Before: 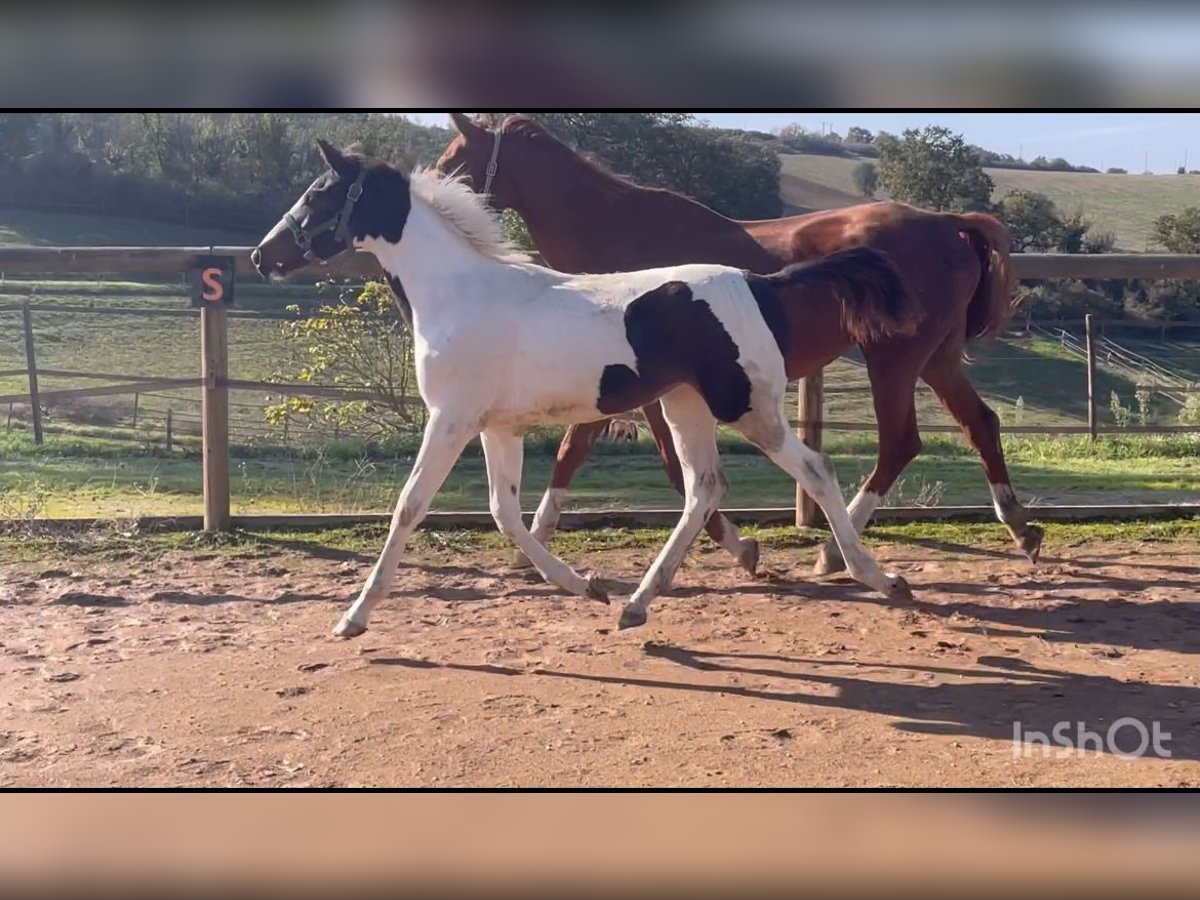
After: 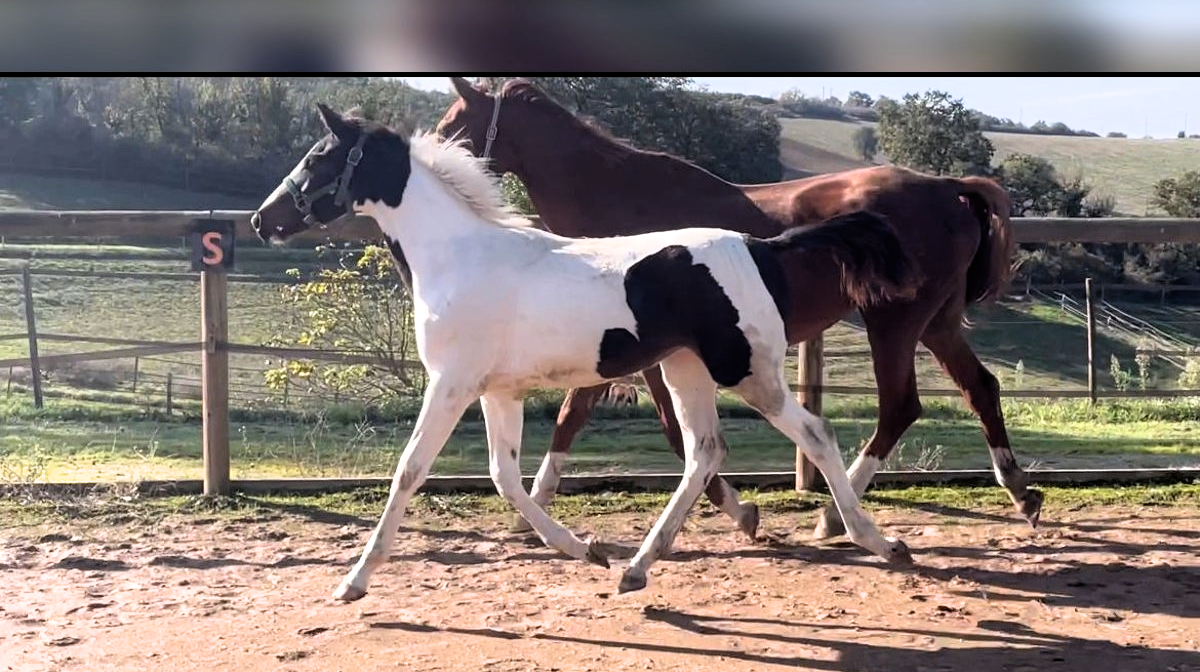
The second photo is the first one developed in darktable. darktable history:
filmic rgb: black relative exposure -8.66 EV, white relative exposure 2.65 EV, target black luminance 0%, target white luminance 99.971%, hardness 6.27, latitude 74.46%, contrast 1.316, highlights saturation mix -4.97%, iterations of high-quality reconstruction 10
tone equalizer: -8 EV -0.41 EV, -7 EV -0.399 EV, -6 EV -0.302 EV, -5 EV -0.19 EV, -3 EV 0.214 EV, -2 EV 0.305 EV, -1 EV 0.412 EV, +0 EV 0.44 EV
crop: top 4.057%, bottom 21.2%
